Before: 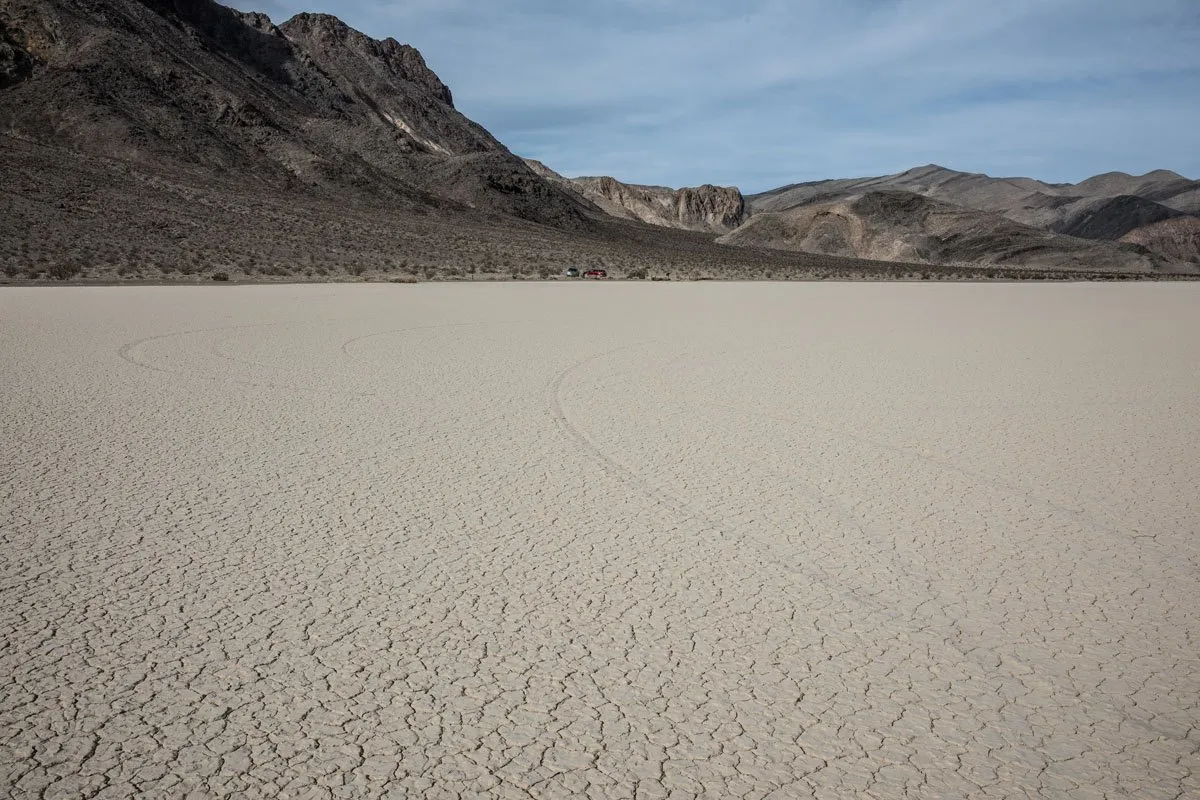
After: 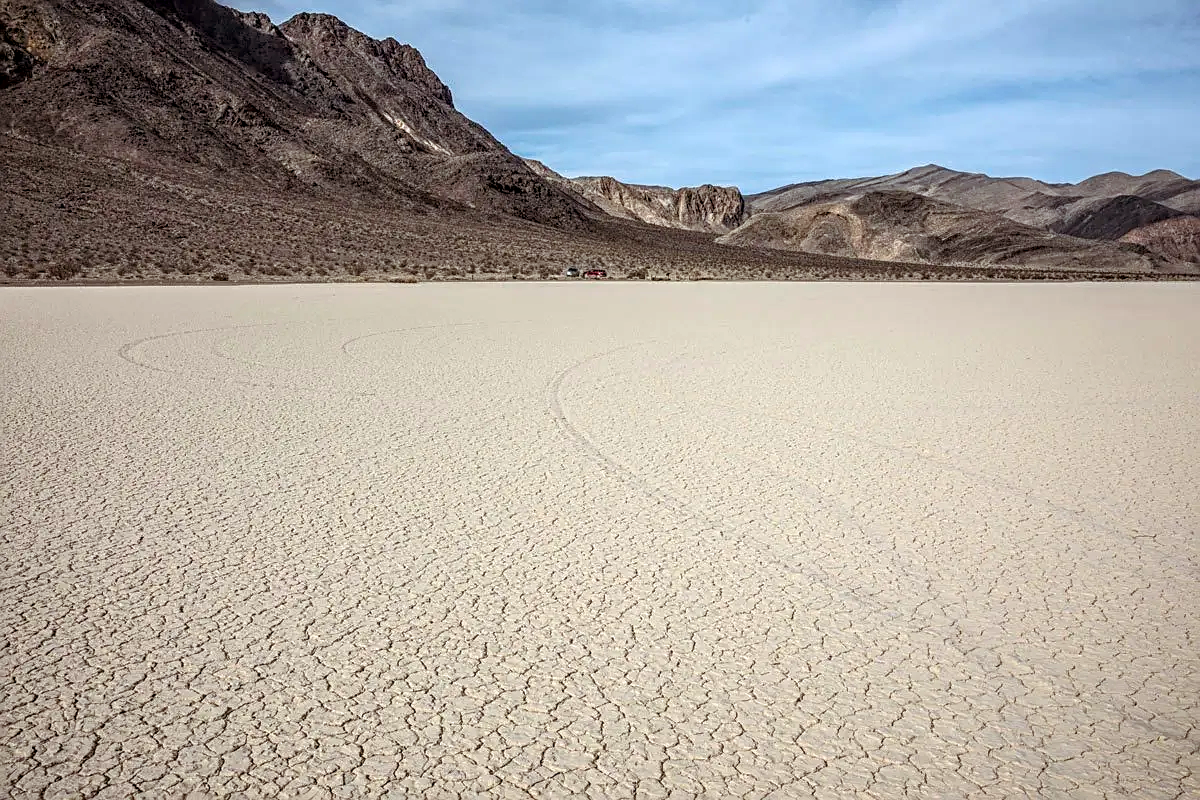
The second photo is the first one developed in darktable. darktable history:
color balance rgb: shadows lift › chroma 4.341%, shadows lift › hue 24.7°, perceptual saturation grading › global saturation 19.81%, global vibrance 14.67%
local contrast: highlights 30%, detail 130%
exposure: exposure 0.604 EV, compensate highlight preservation false
sharpen: on, module defaults
